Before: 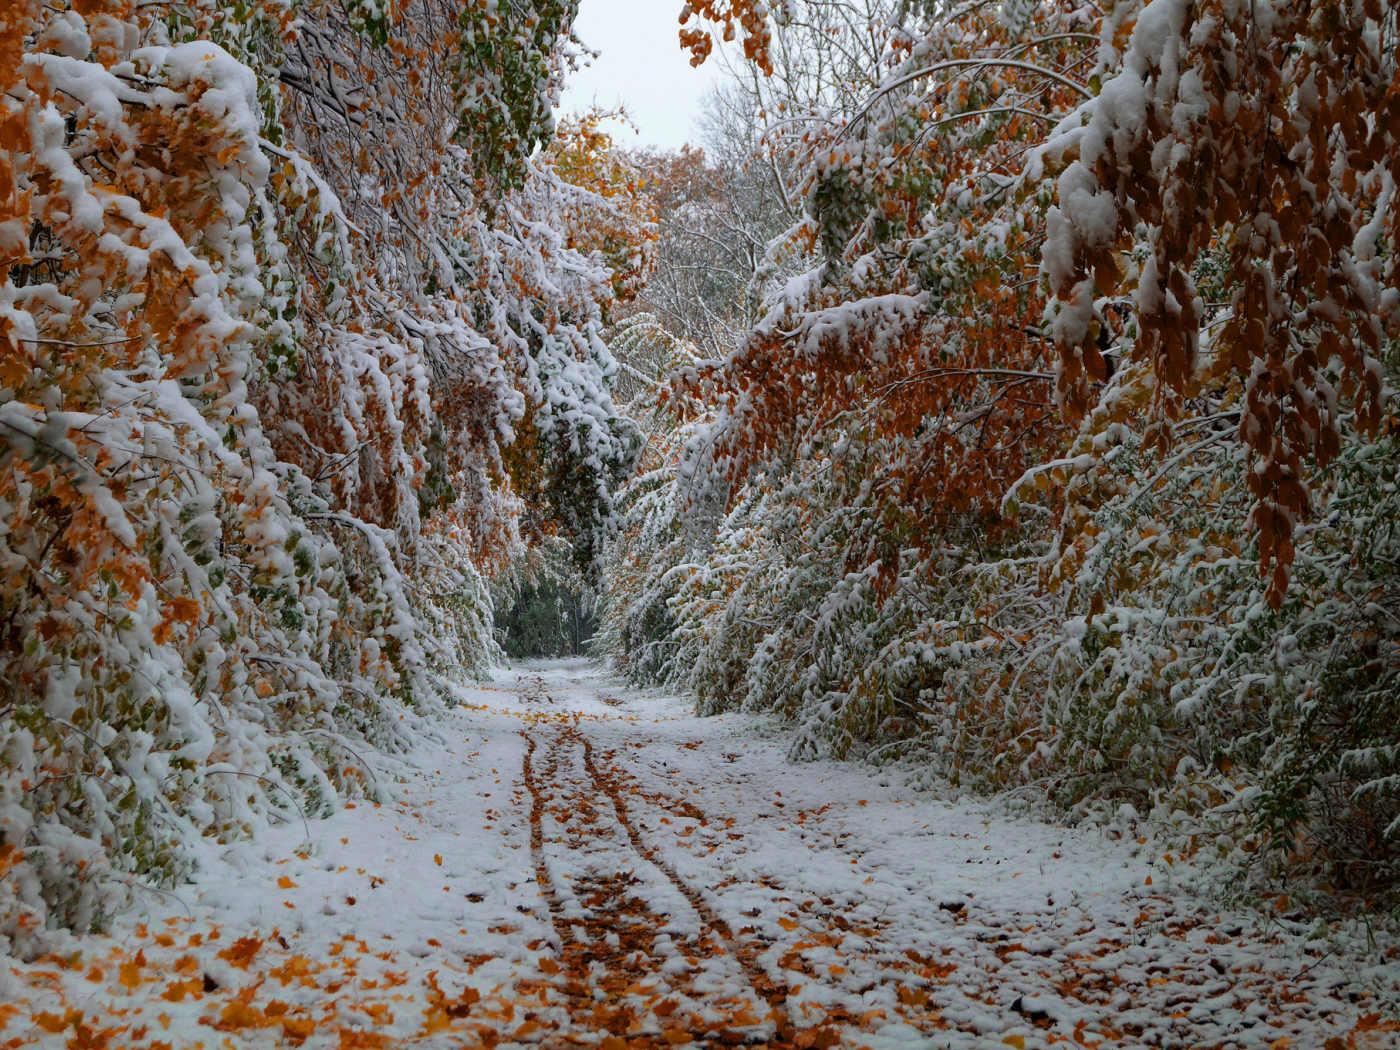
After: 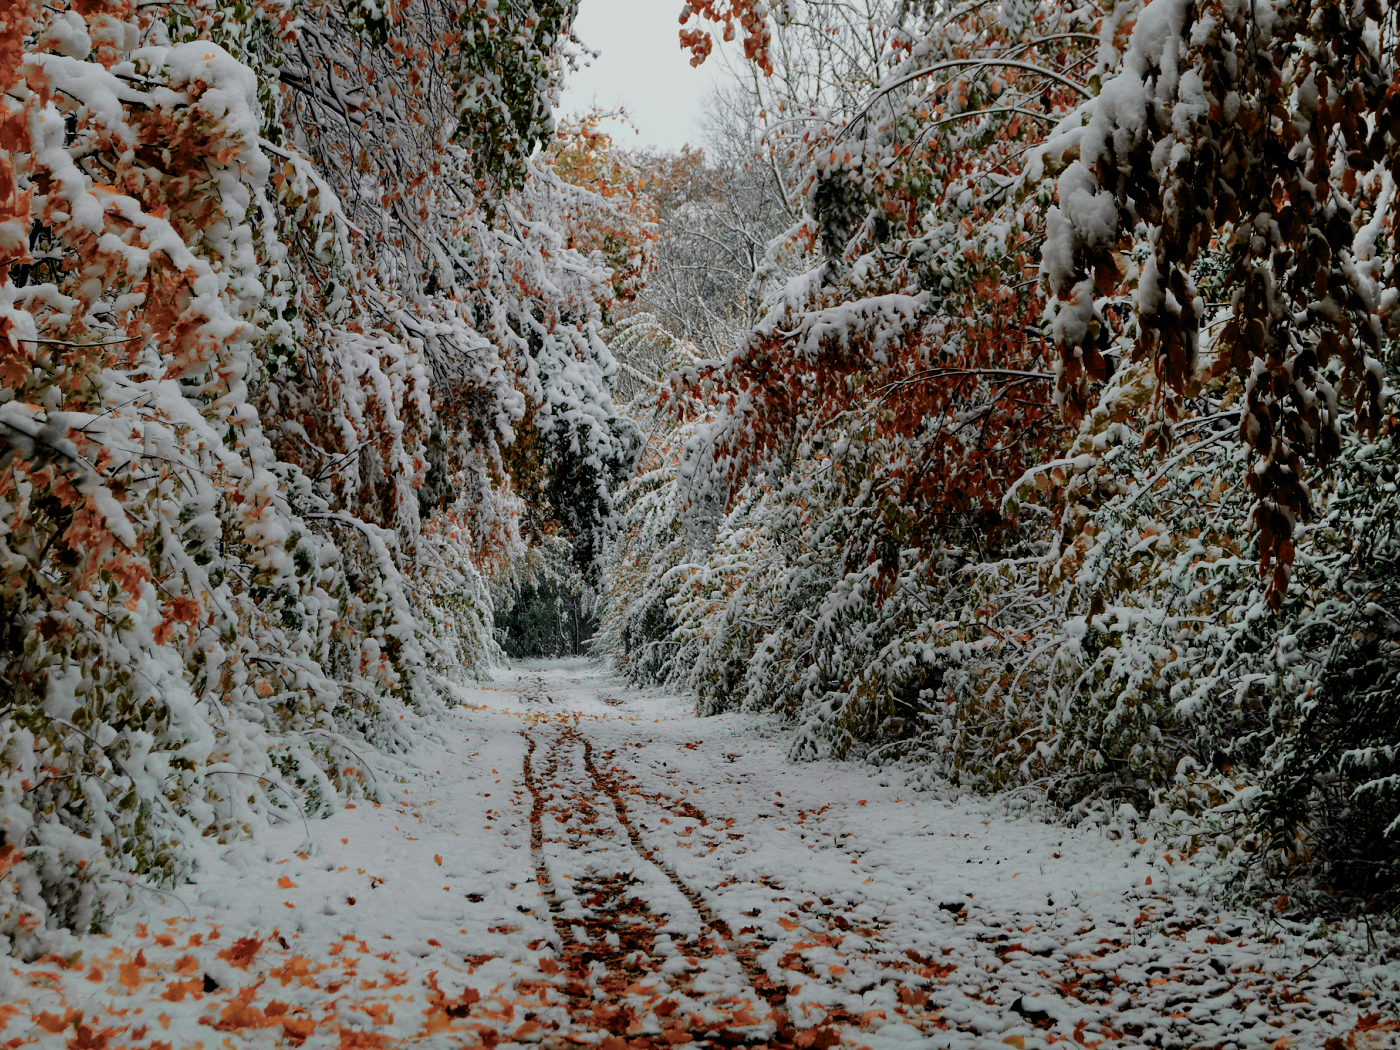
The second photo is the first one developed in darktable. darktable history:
shadows and highlights: radius 262.51, soften with gaussian
tone curve: curves: ch0 [(0, 0) (0.058, 0.037) (0.214, 0.183) (0.304, 0.288) (0.561, 0.554) (0.687, 0.677) (0.768, 0.768) (0.858, 0.861) (0.987, 0.945)]; ch1 [(0, 0) (0.172, 0.123) (0.312, 0.296) (0.432, 0.448) (0.471, 0.469) (0.502, 0.5) (0.521, 0.505) (0.565, 0.569) (0.663, 0.663) (0.703, 0.721) (0.857, 0.917) (1, 1)]; ch2 [(0, 0) (0.411, 0.424) (0.485, 0.497) (0.502, 0.5) (0.517, 0.511) (0.556, 0.562) (0.626, 0.594) (0.709, 0.661) (1, 1)], color space Lab, independent channels, preserve colors none
filmic rgb: black relative exposure -7.57 EV, white relative exposure 4.65 EV, target black luminance 0%, hardness 3.49, latitude 50.42%, contrast 1.036, highlights saturation mix 9.57%, shadows ↔ highlights balance -0.195%
